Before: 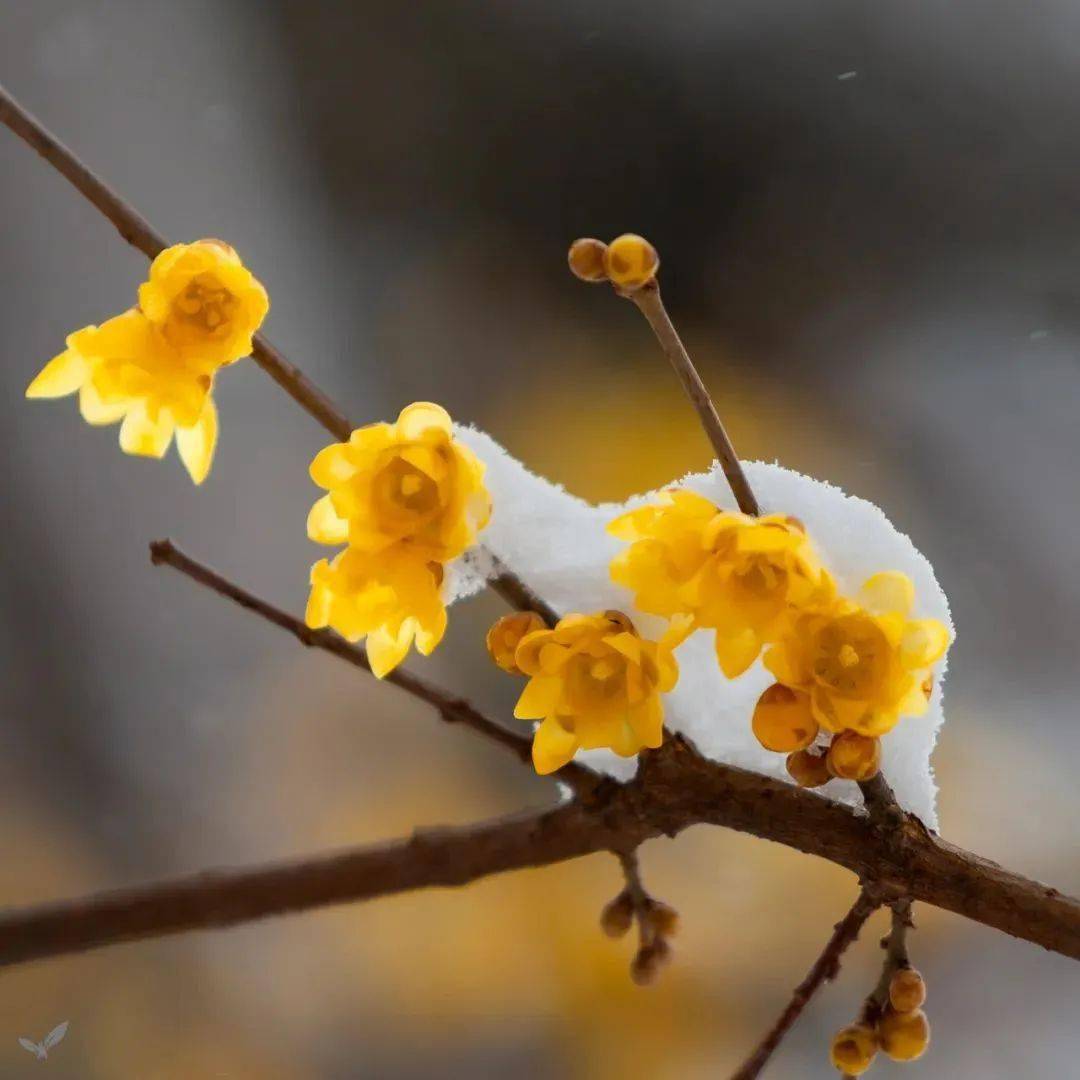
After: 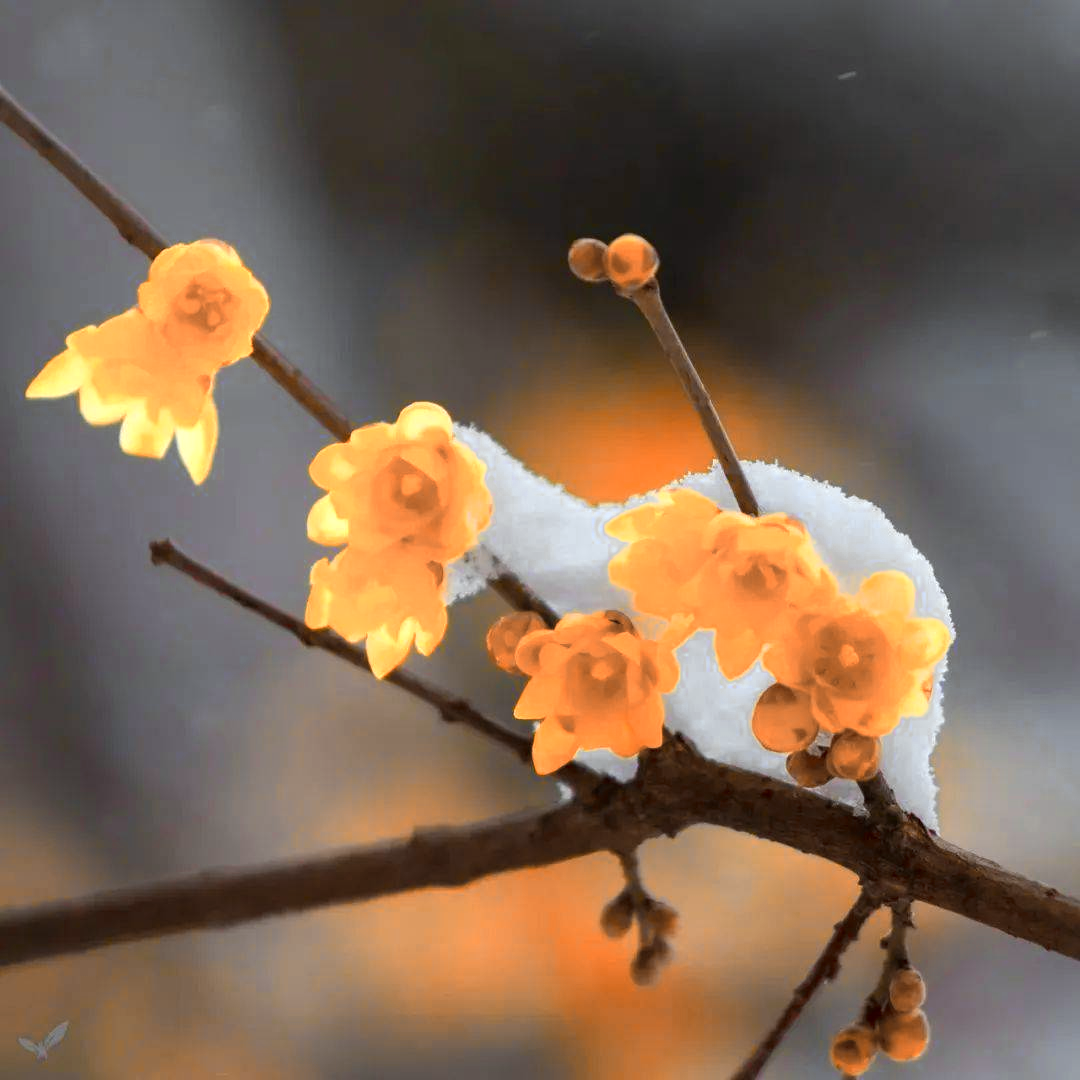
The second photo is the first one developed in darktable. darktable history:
color zones: curves: ch0 [(0.009, 0.528) (0.136, 0.6) (0.255, 0.586) (0.39, 0.528) (0.522, 0.584) (0.686, 0.736) (0.849, 0.561)]; ch1 [(0.045, 0.781) (0.14, 0.416) (0.257, 0.695) (0.442, 0.032) (0.738, 0.338) (0.818, 0.632) (0.891, 0.741) (1, 0.704)]; ch2 [(0, 0.667) (0.141, 0.52) (0.26, 0.37) (0.474, 0.432) (0.743, 0.286)]
white balance: red 0.967, blue 1.049
